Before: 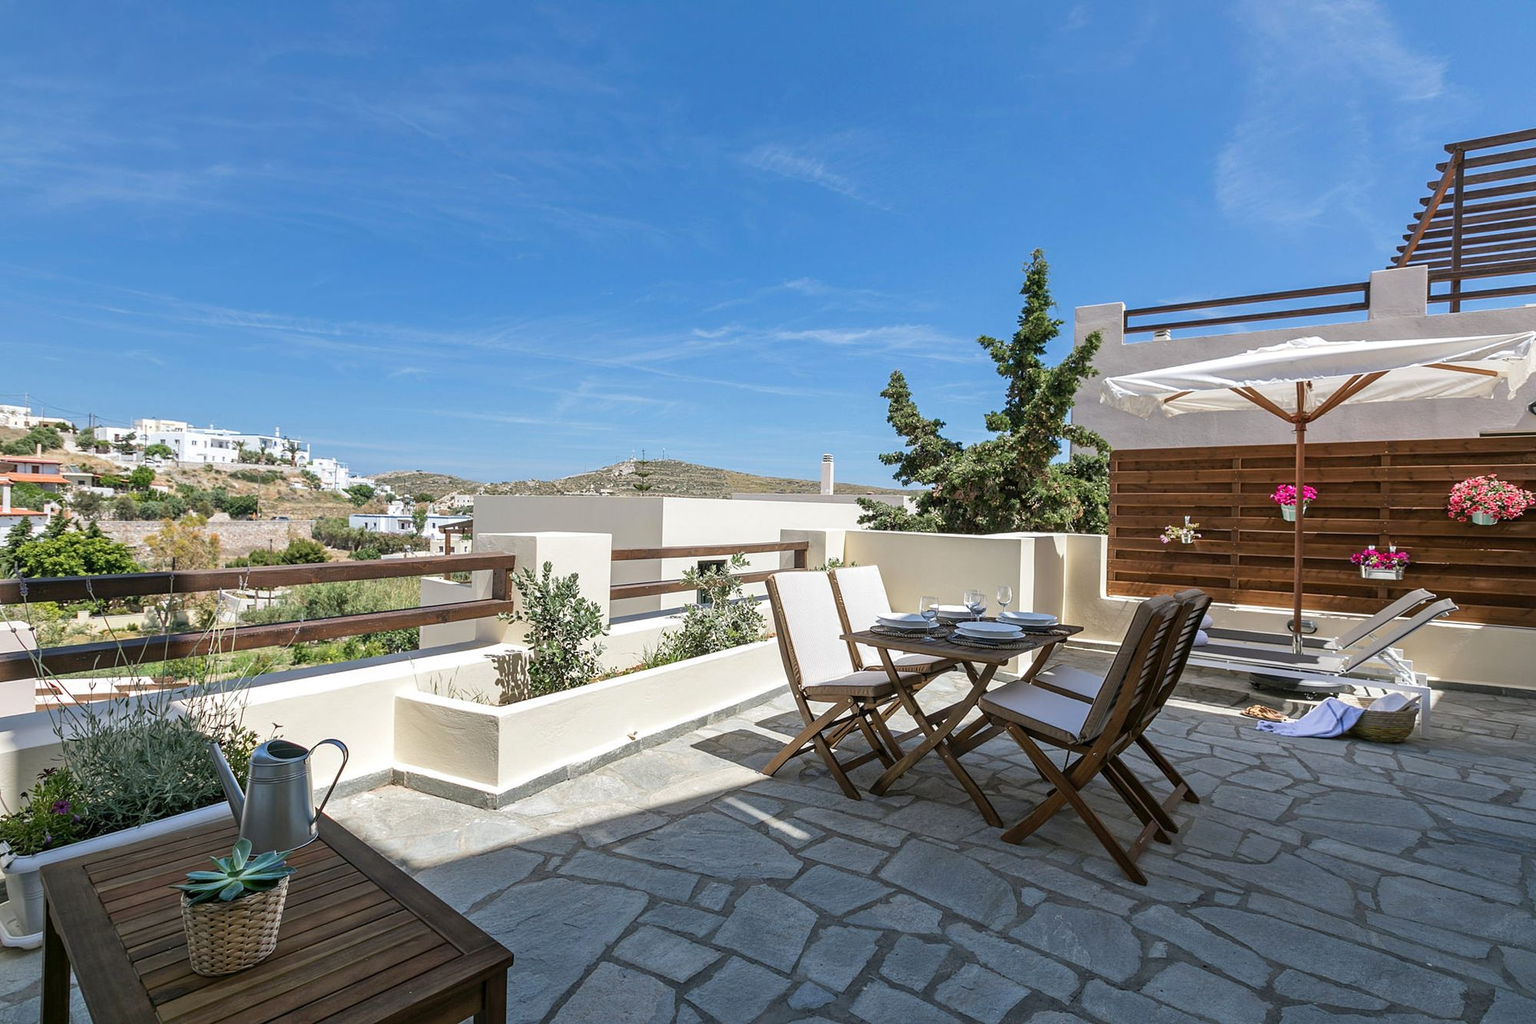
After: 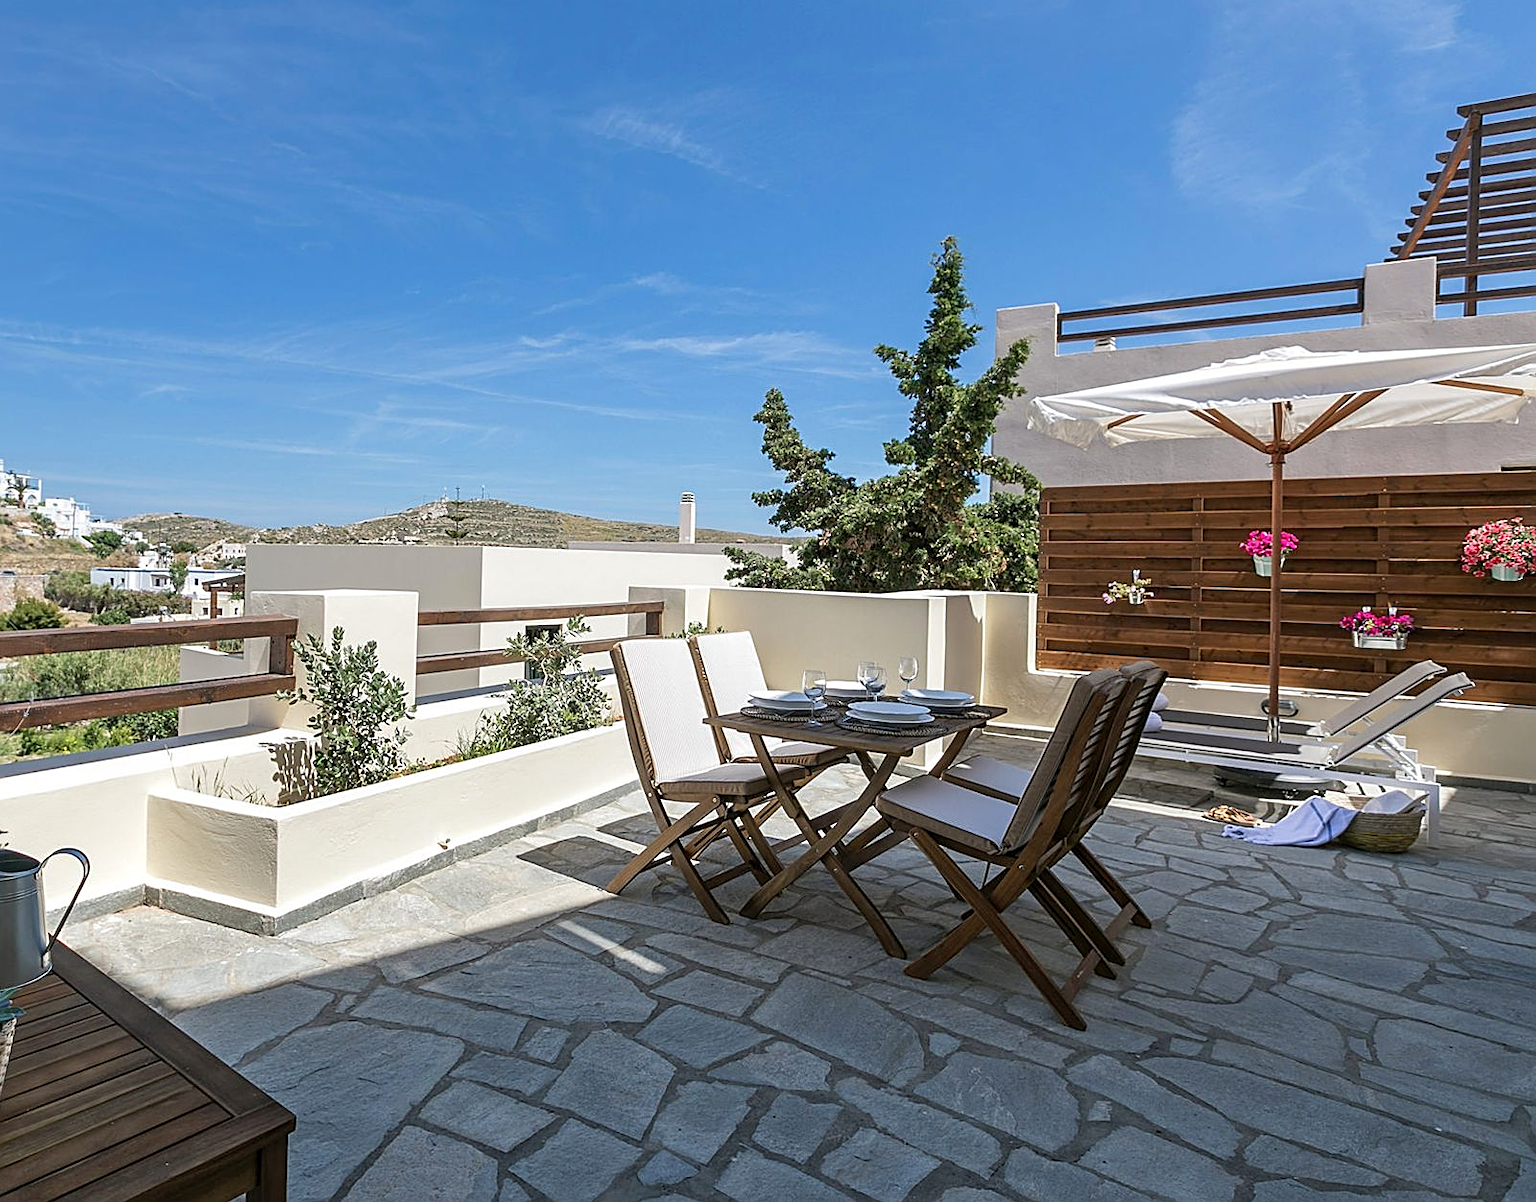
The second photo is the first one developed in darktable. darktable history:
sharpen: amount 0.551
crop and rotate: left 18.022%, top 5.828%, right 1.823%
